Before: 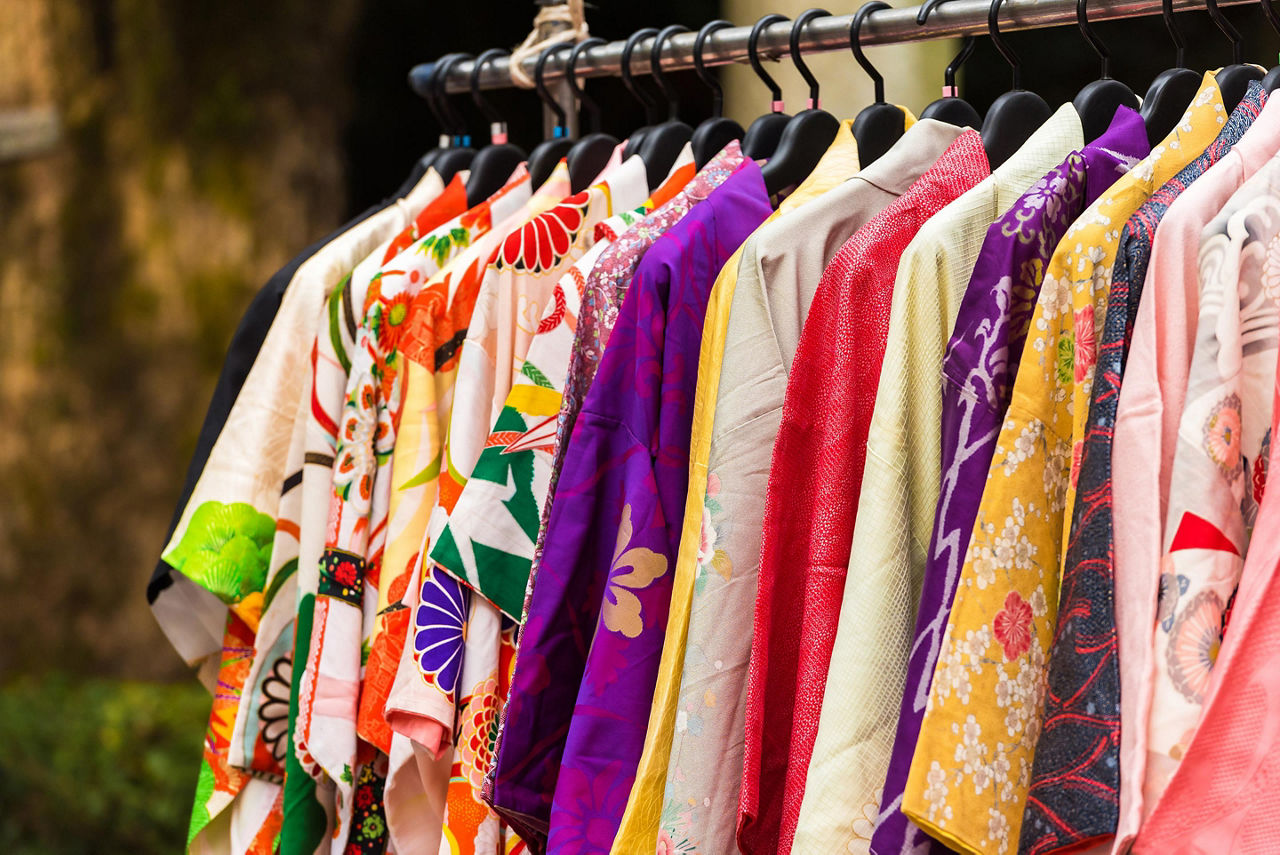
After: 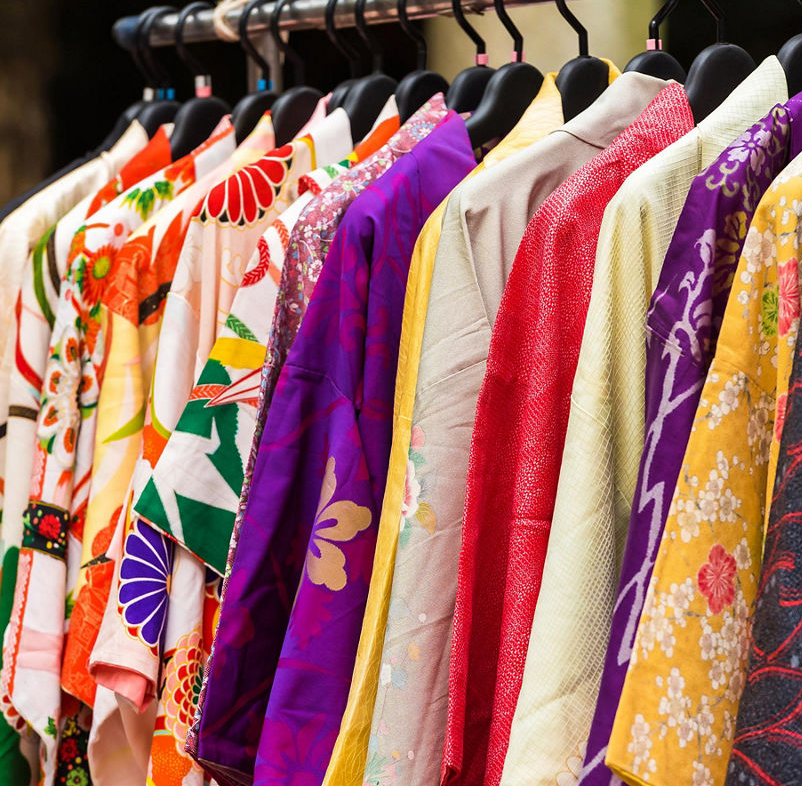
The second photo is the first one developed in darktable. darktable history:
crop and rotate: left 23.198%, top 5.62%, right 14.105%, bottom 2.352%
